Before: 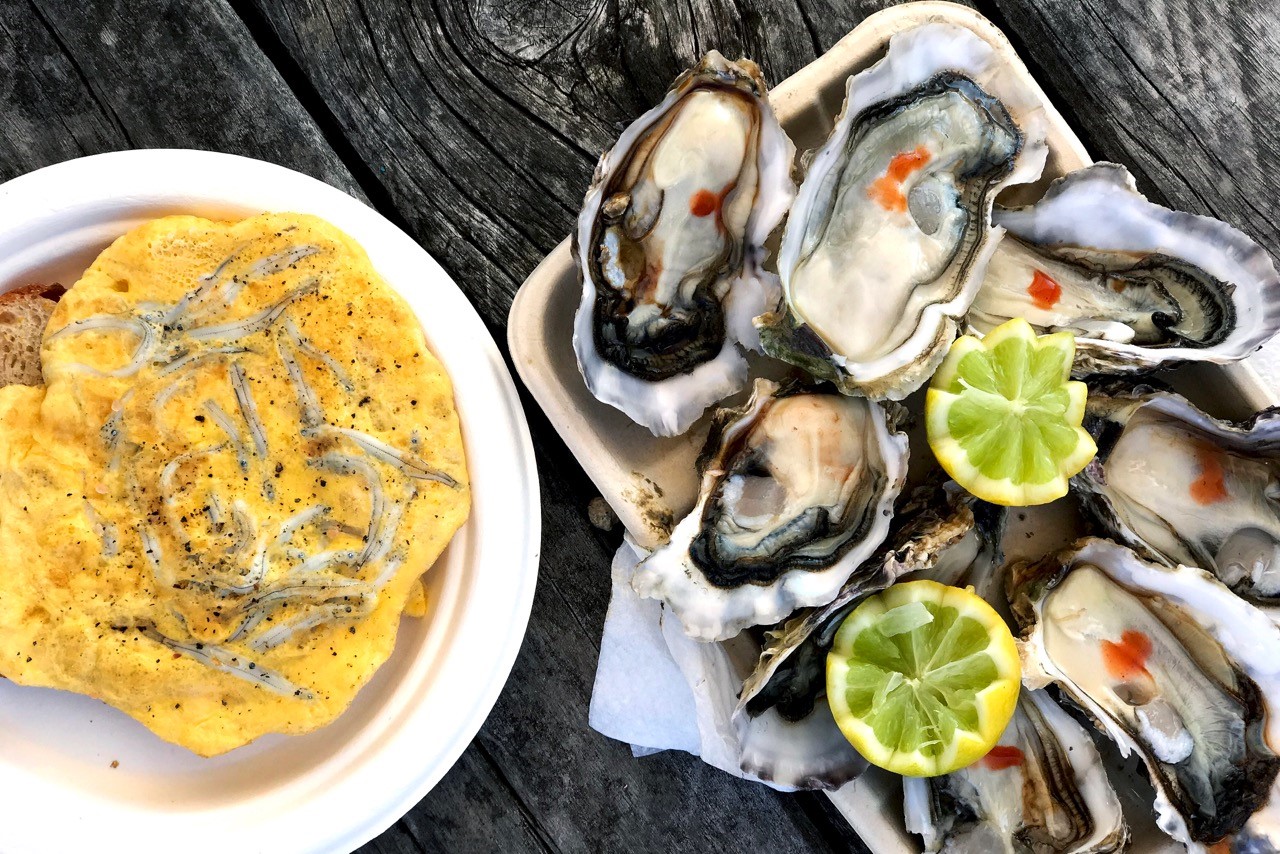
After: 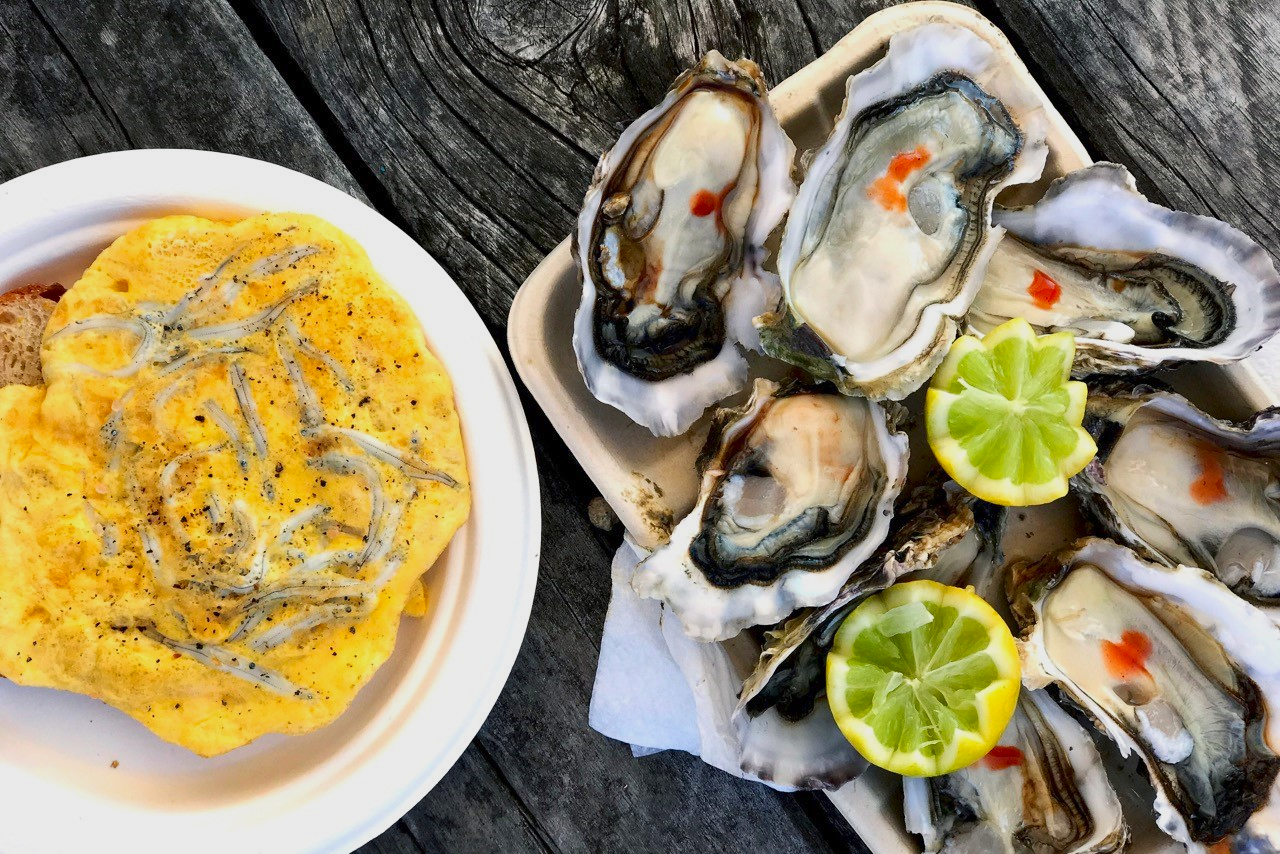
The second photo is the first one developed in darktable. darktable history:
contrast brightness saturation: contrast 0.09, saturation 0.28
color balance: contrast -15%
